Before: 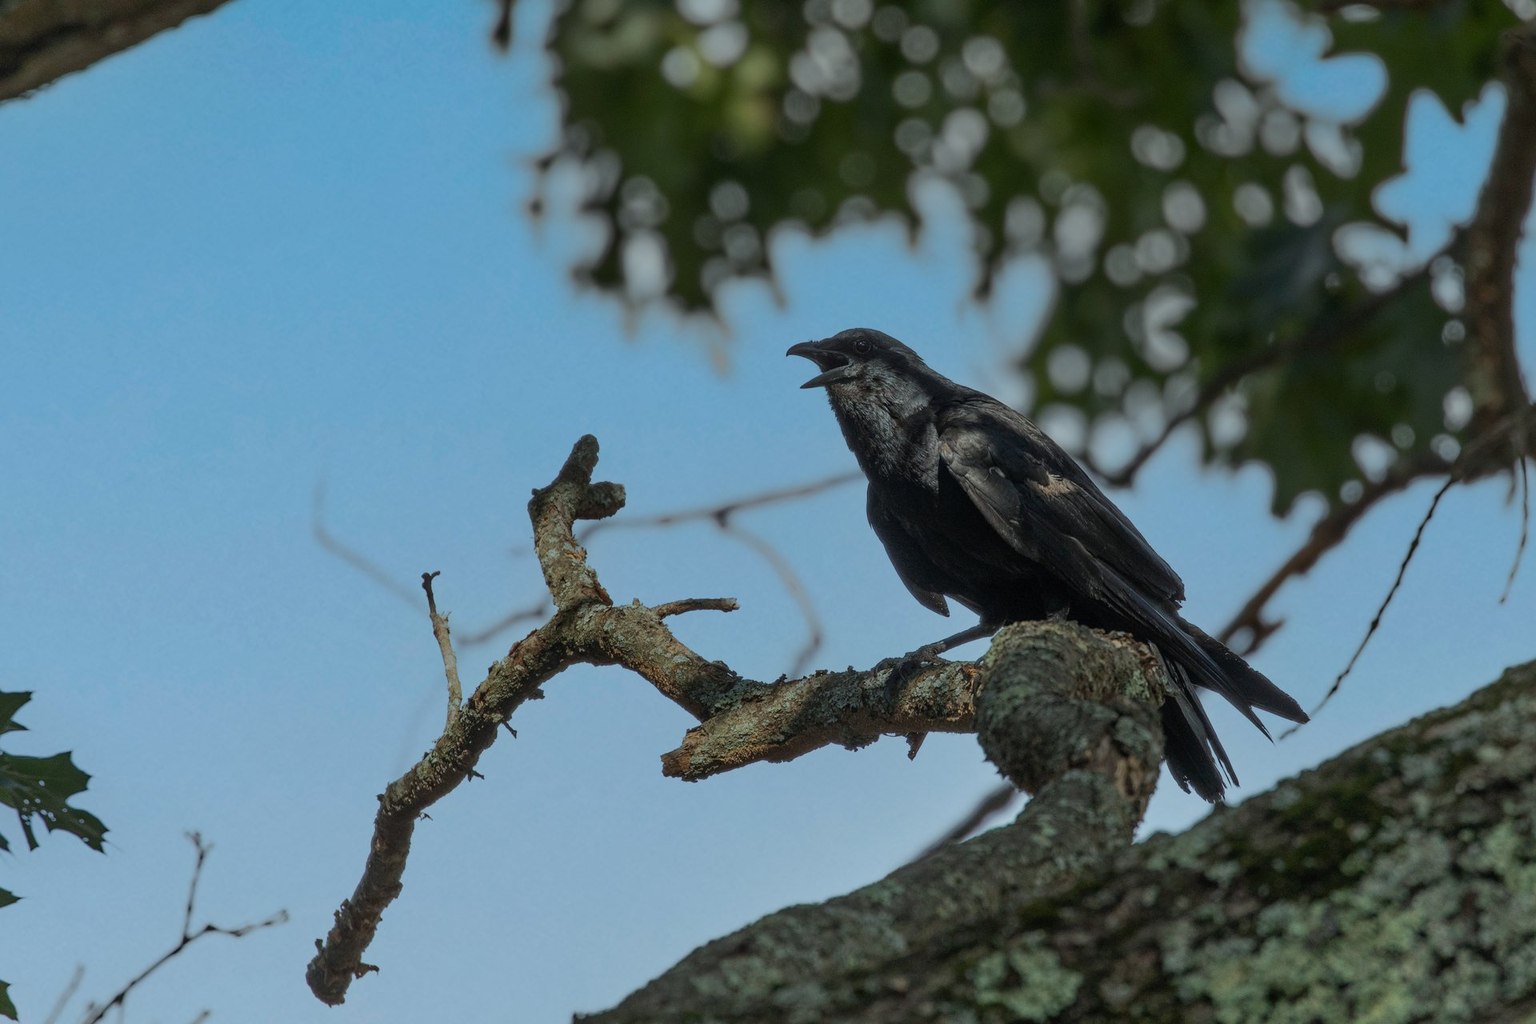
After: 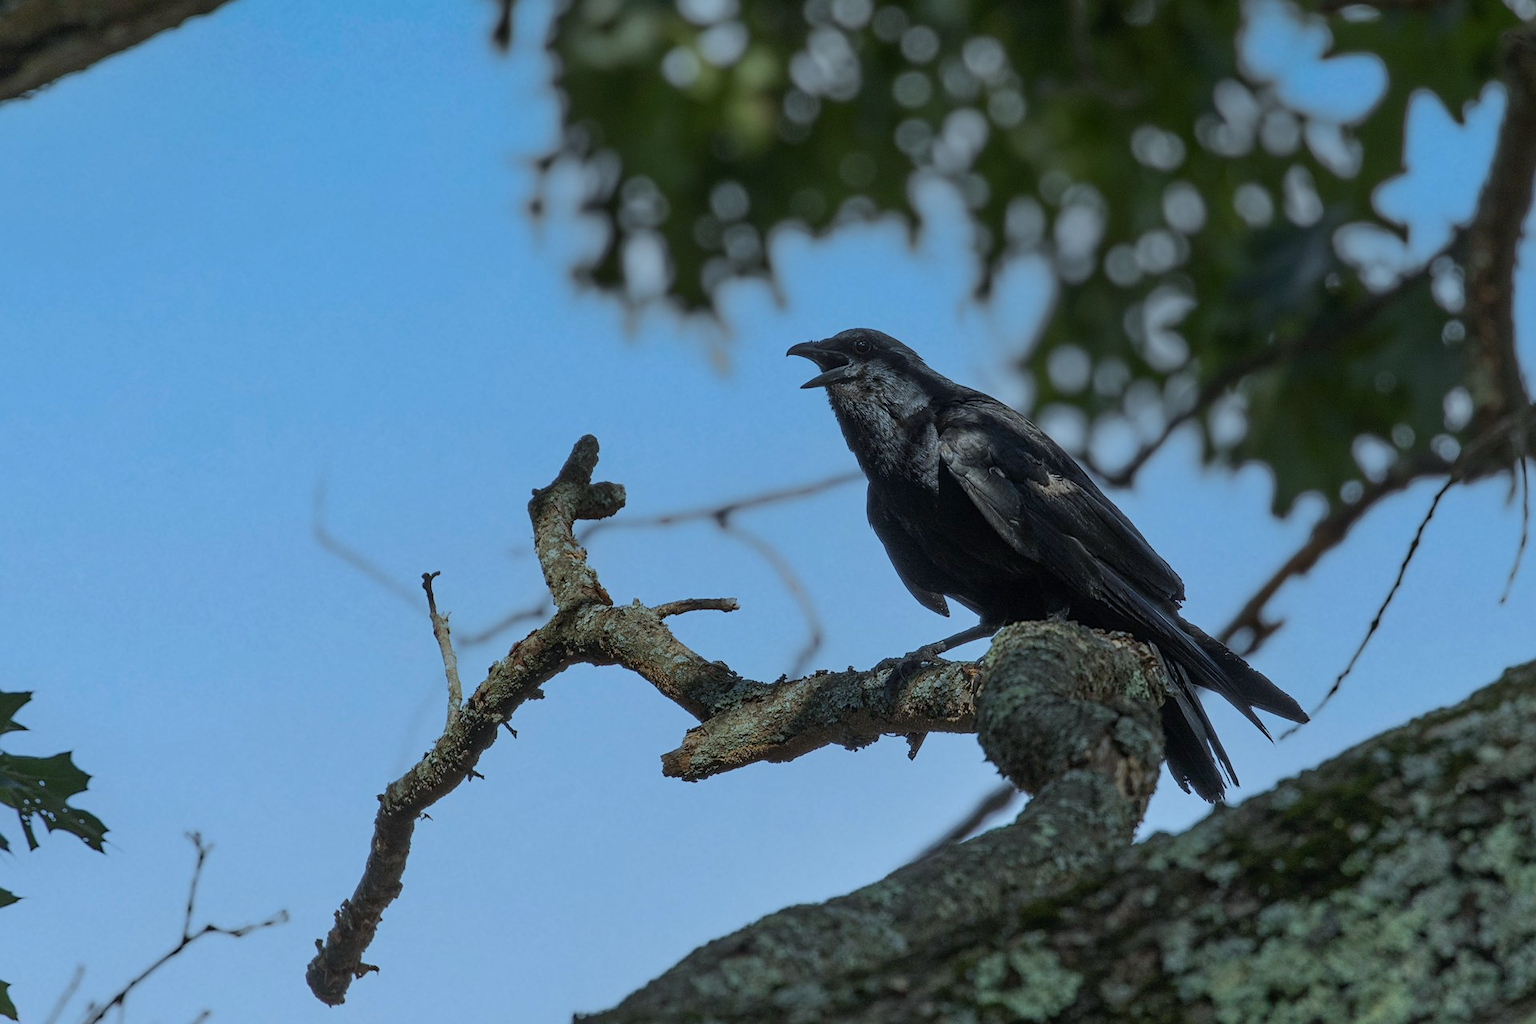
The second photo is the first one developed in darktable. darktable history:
sharpen: amount 0.2
white balance: red 0.924, blue 1.095
